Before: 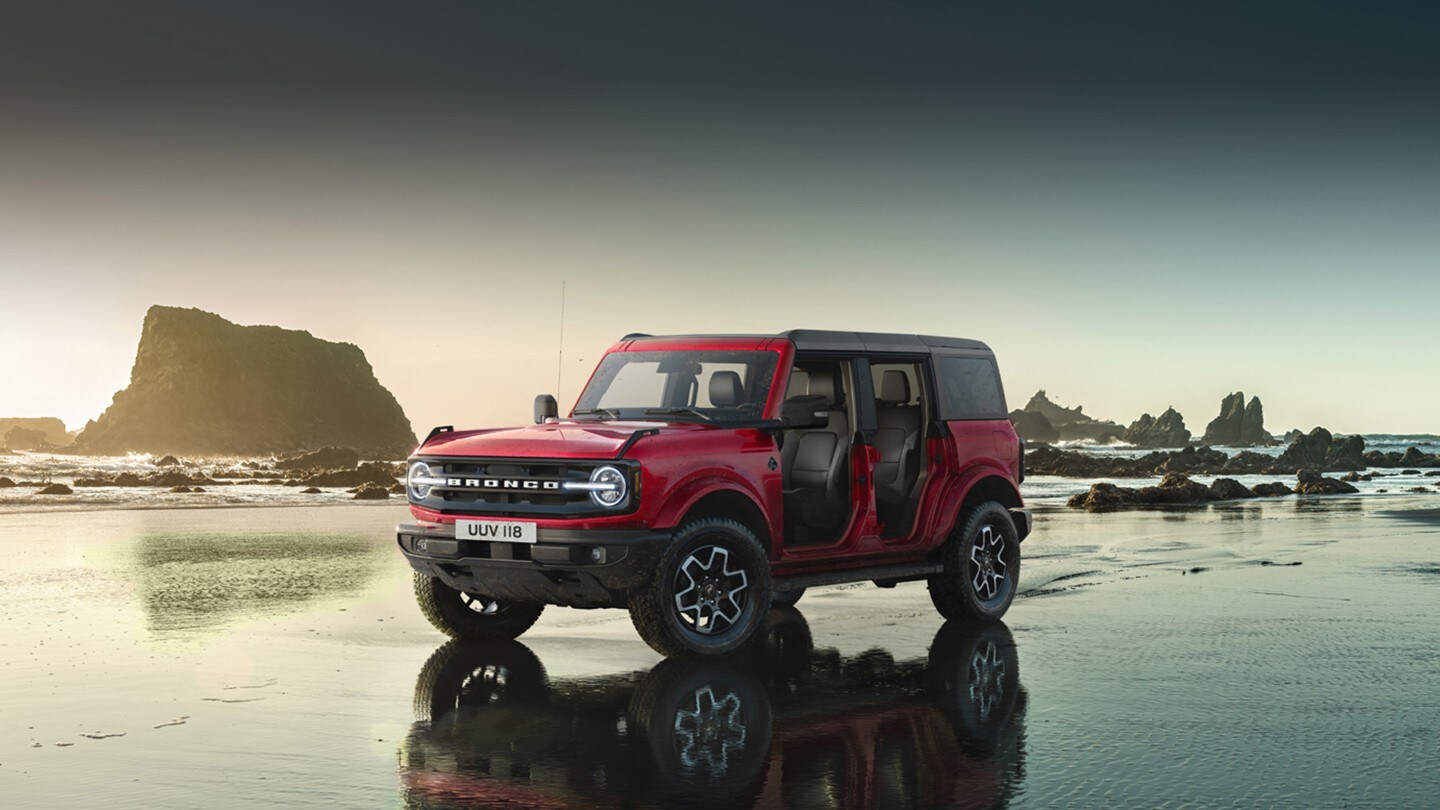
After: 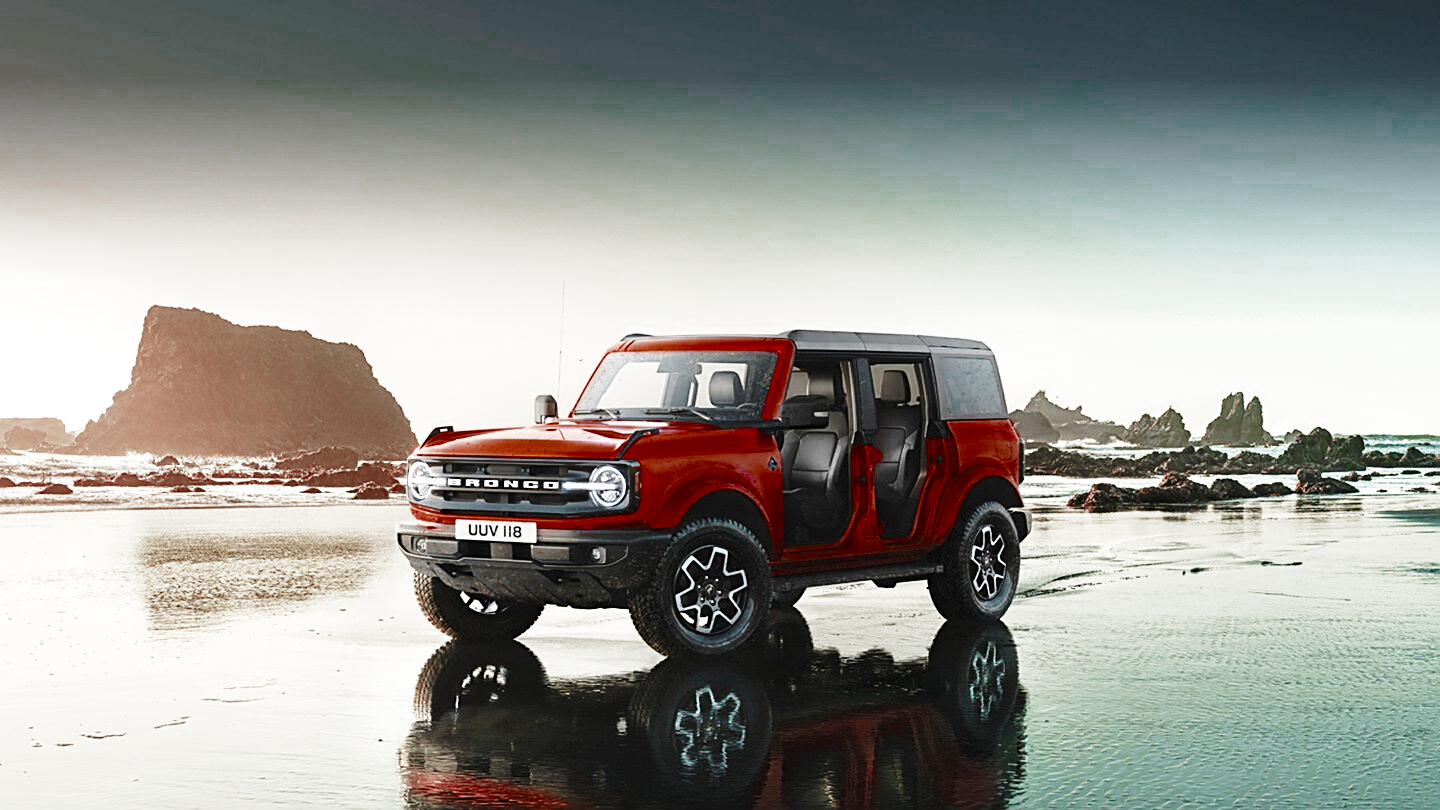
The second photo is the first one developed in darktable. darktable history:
tone equalizer: -8 EV -0.406 EV, -7 EV -0.362 EV, -6 EV -0.332 EV, -5 EV -0.184 EV, -3 EV 0.232 EV, -2 EV 0.317 EV, -1 EV 0.372 EV, +0 EV 0.426 EV
sharpen: on, module defaults
color zones: curves: ch0 [(0, 0.299) (0.25, 0.383) (0.456, 0.352) (0.736, 0.571)]; ch1 [(0, 0.63) (0.151, 0.568) (0.254, 0.416) (0.47, 0.558) (0.732, 0.37) (0.909, 0.492)]; ch2 [(0.004, 0.604) (0.158, 0.443) (0.257, 0.403) (0.761, 0.468)], mix 99.74%
base curve: curves: ch0 [(0, 0) (0.032, 0.037) (0.105, 0.228) (0.435, 0.76) (0.856, 0.983) (1, 1)], preserve colors none
exposure: exposure 0.151 EV, compensate highlight preservation false
